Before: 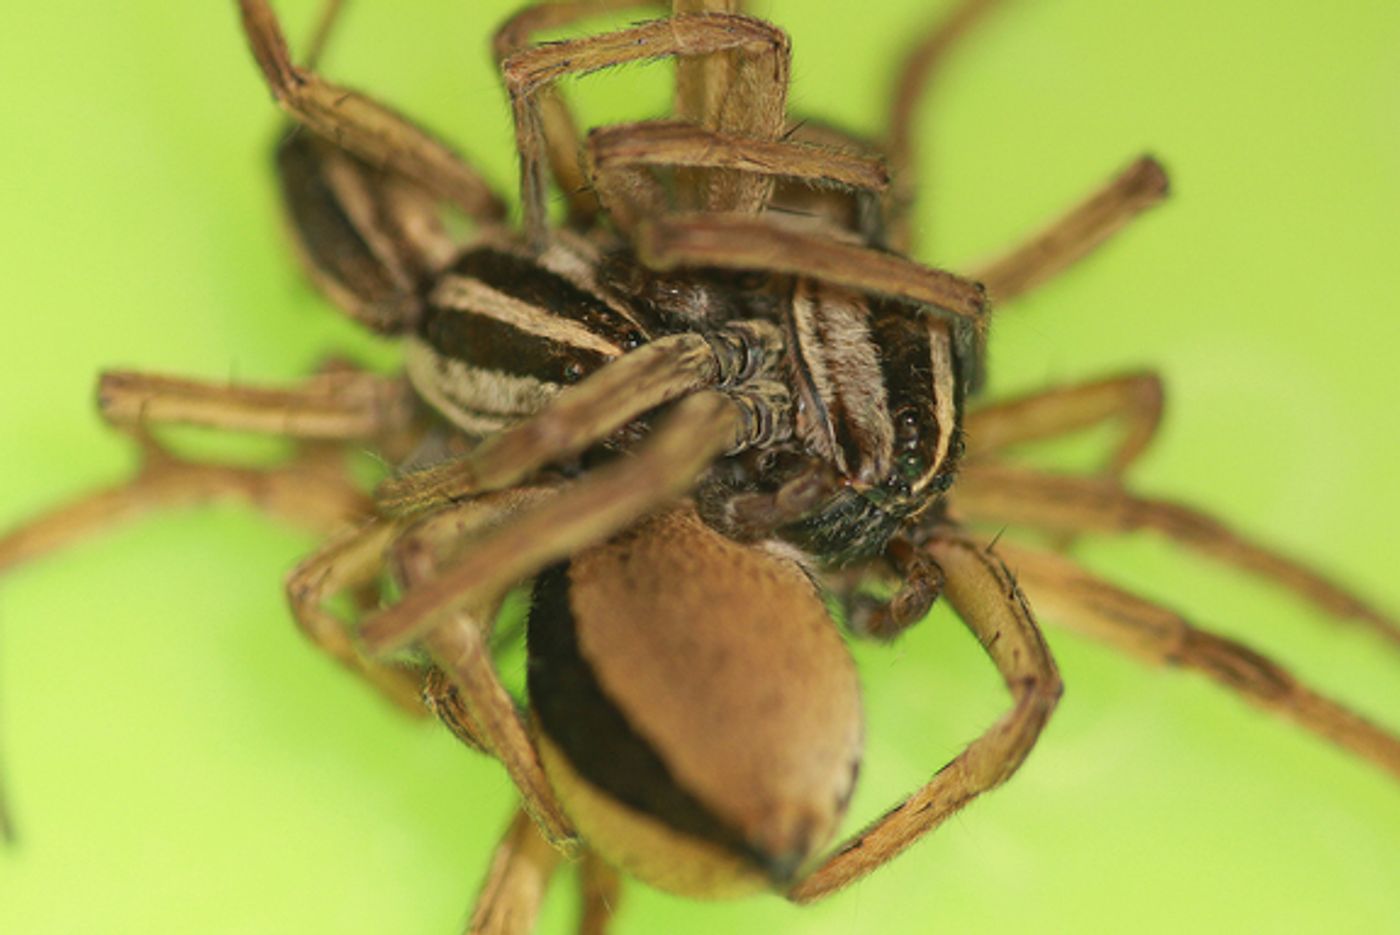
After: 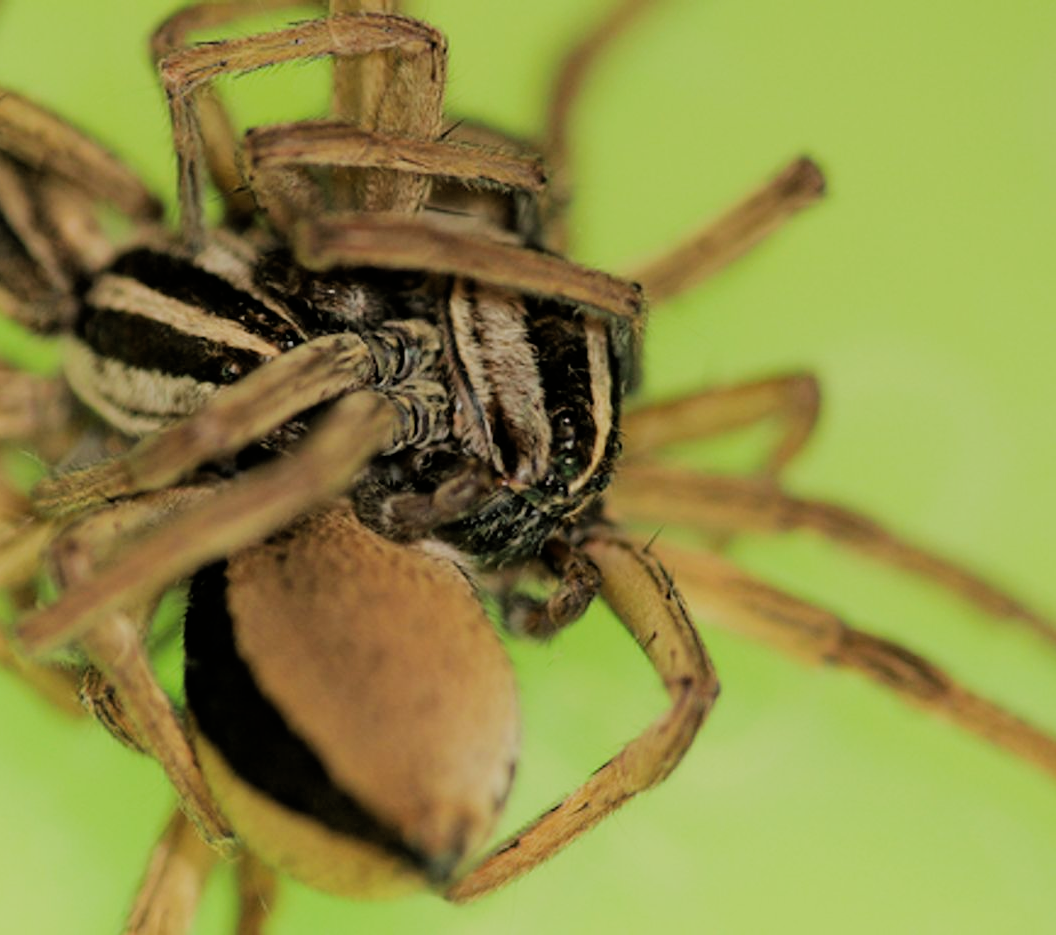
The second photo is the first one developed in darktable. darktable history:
crop and rotate: left 24.54%
filmic rgb: black relative exposure -4.08 EV, white relative exposure 5.13 EV, hardness 2.03, contrast 1.165
